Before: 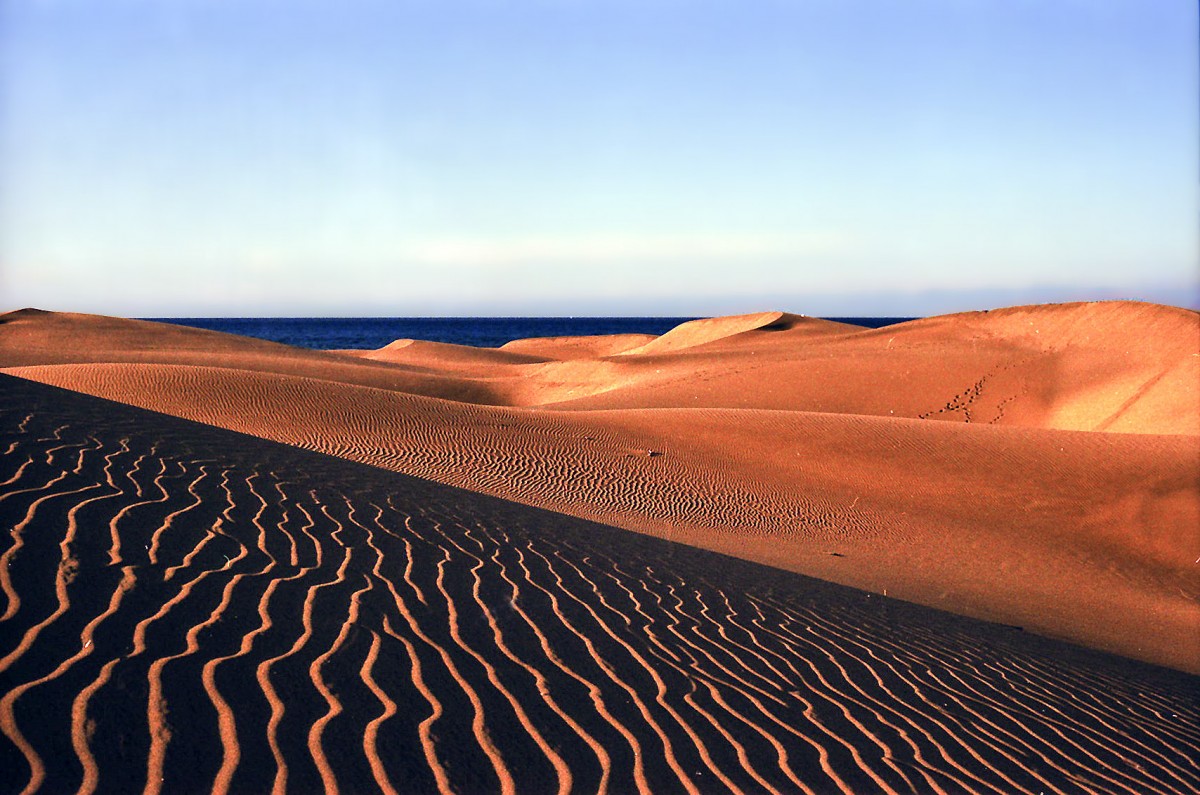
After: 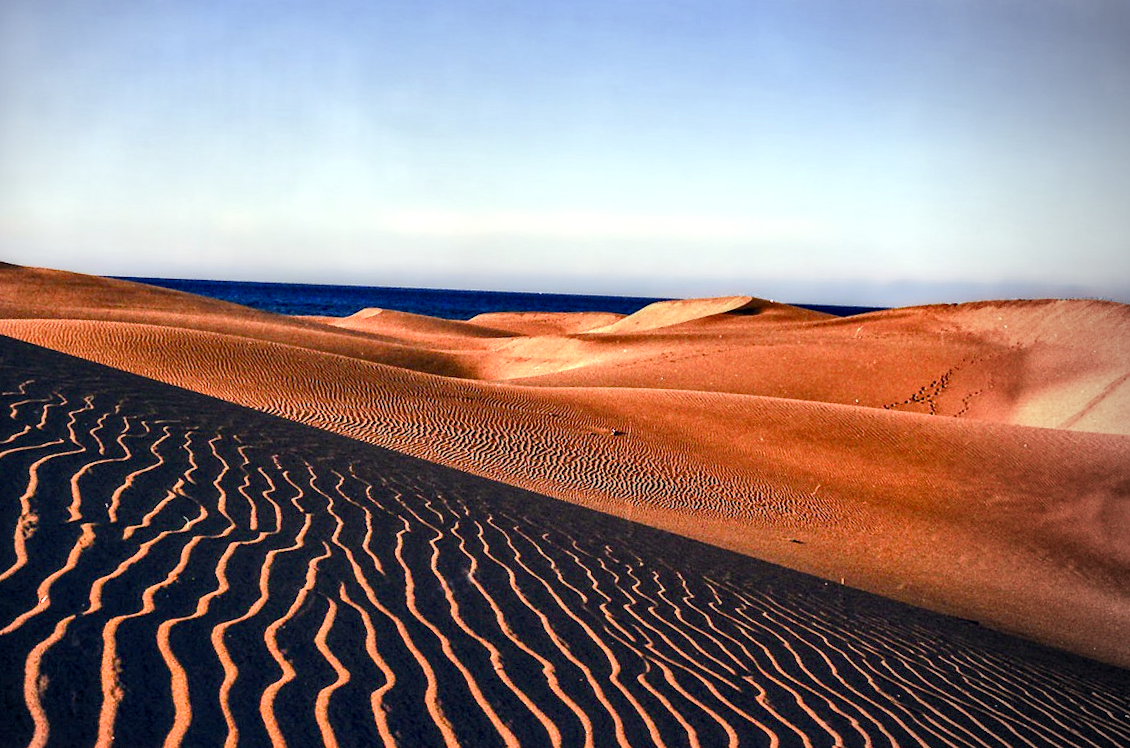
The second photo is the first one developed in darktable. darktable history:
contrast brightness saturation: contrast 0.15, brightness 0.05
crop and rotate: angle -2.38°
color balance rgb: perceptual saturation grading › global saturation 20%, perceptual saturation grading › highlights -25%, perceptual saturation grading › shadows 50%, global vibrance -25%
local contrast: highlights 40%, shadows 60%, detail 136%, midtone range 0.514
shadows and highlights: radius 133.83, soften with gaussian
vignetting: center (-0.15, 0.013)
